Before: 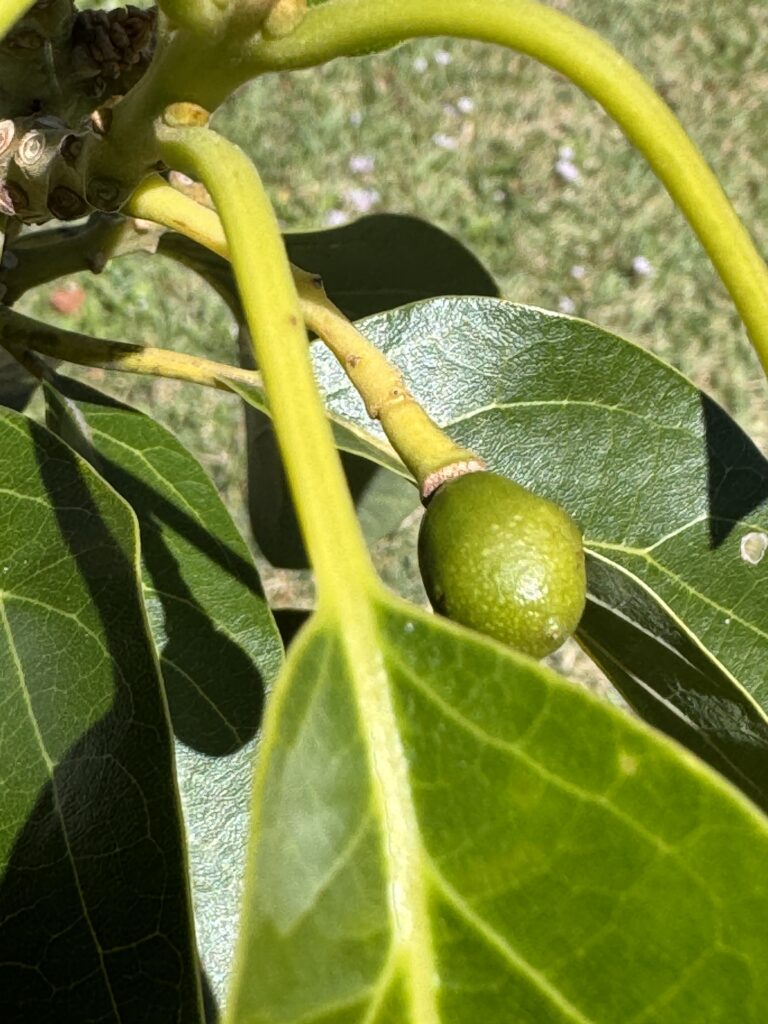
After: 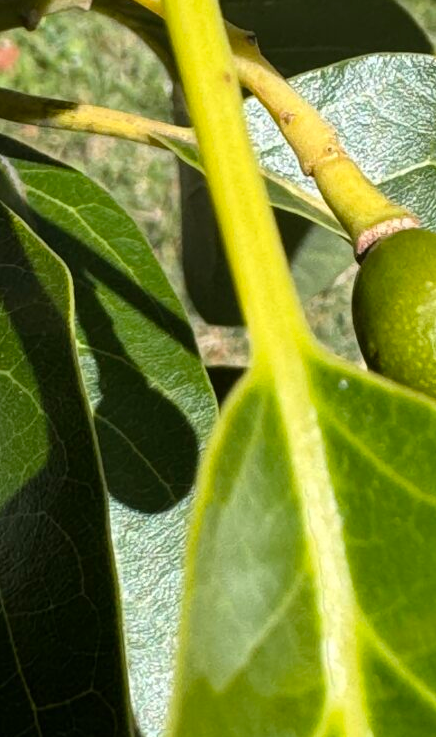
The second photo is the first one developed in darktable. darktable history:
crop: left 8.702%, top 23.807%, right 34.402%, bottom 4.165%
